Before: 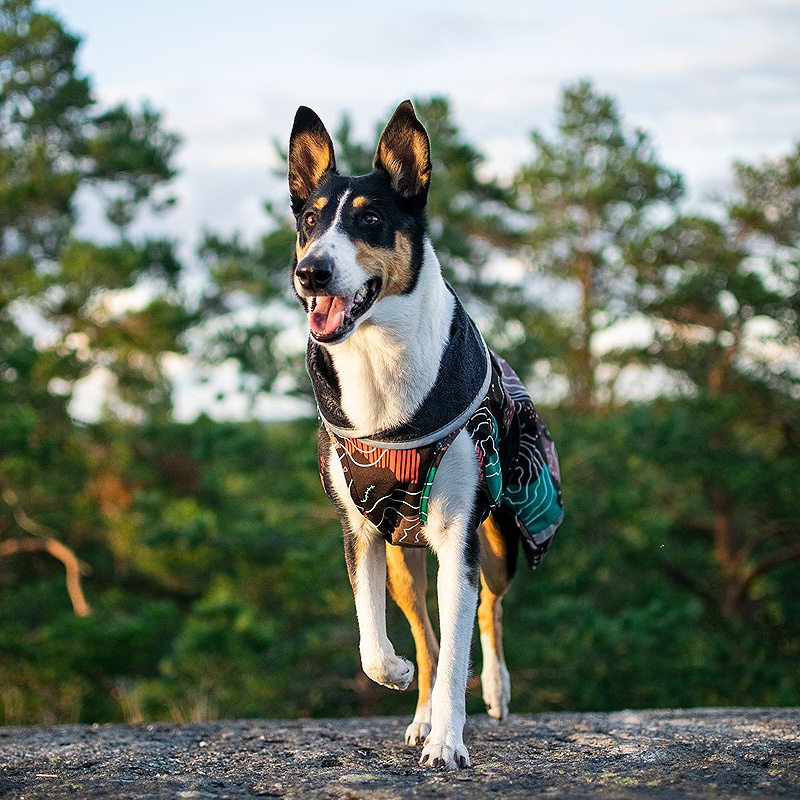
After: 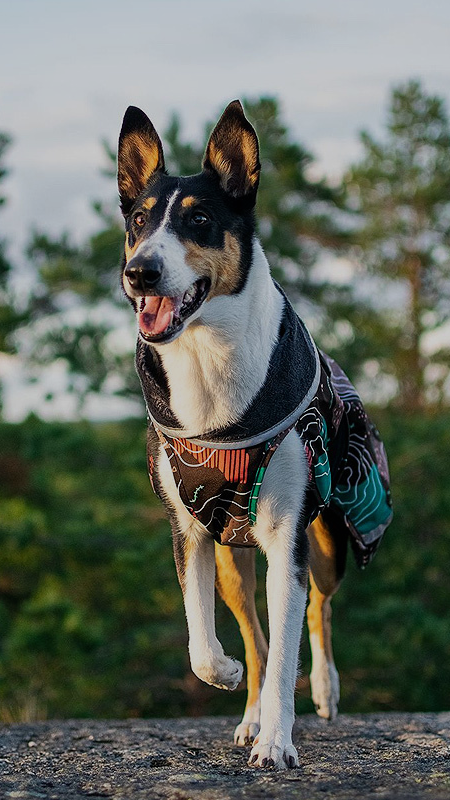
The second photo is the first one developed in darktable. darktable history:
crop: left 21.496%, right 22.254%
exposure: black level correction 0, exposure -0.721 EV, compensate highlight preservation false
